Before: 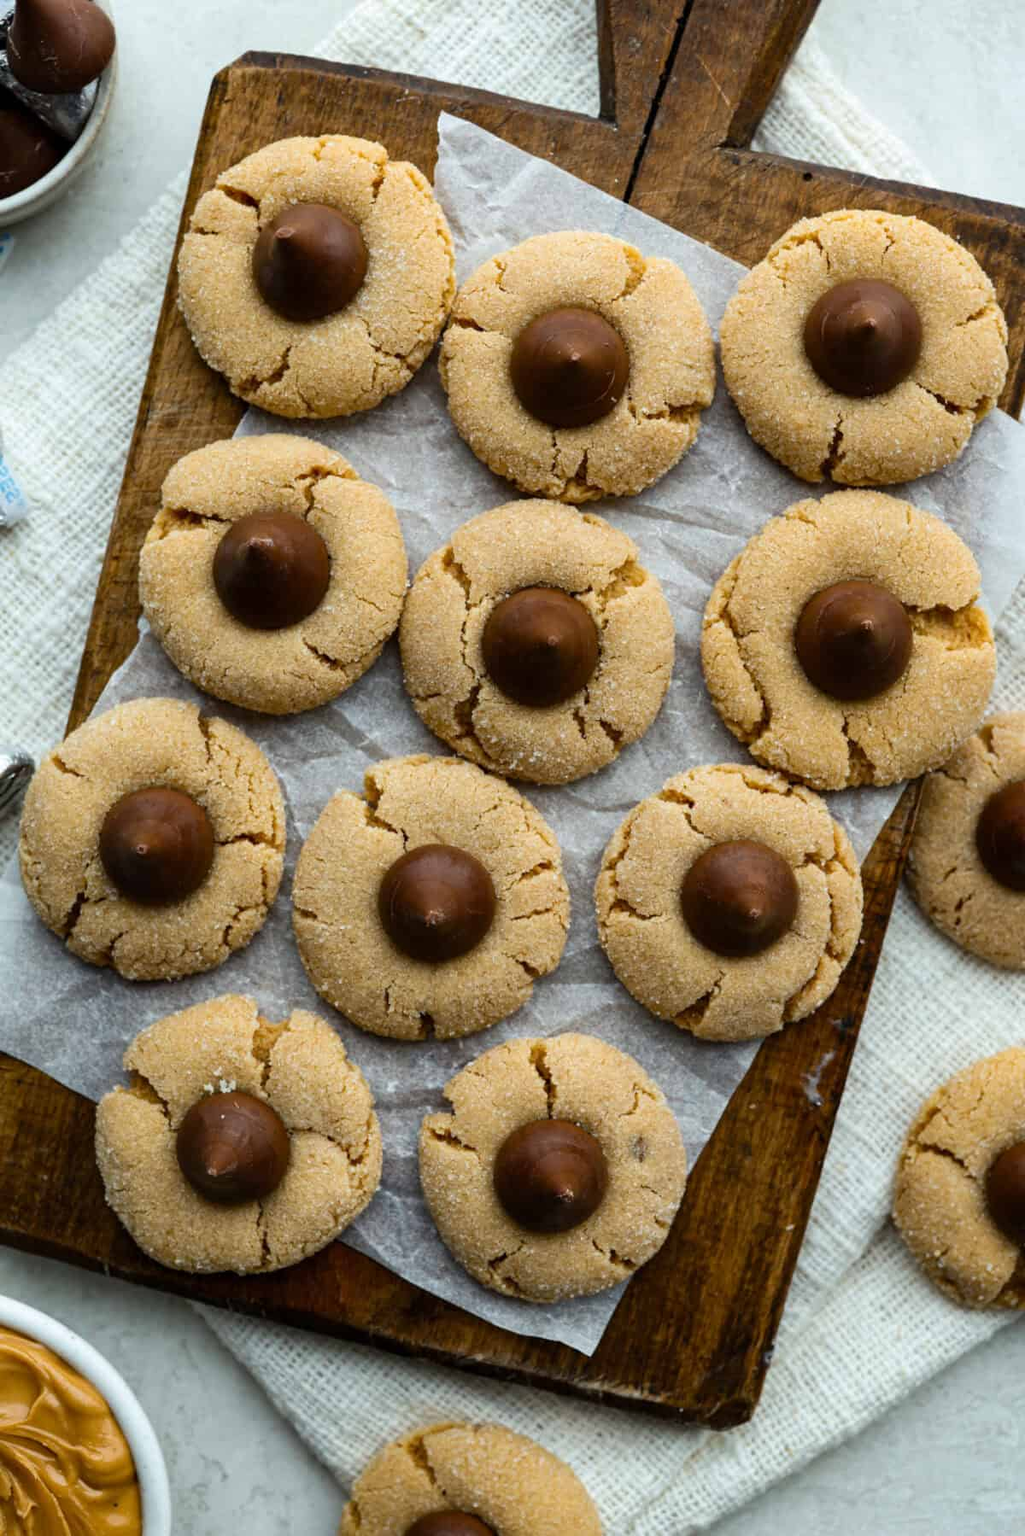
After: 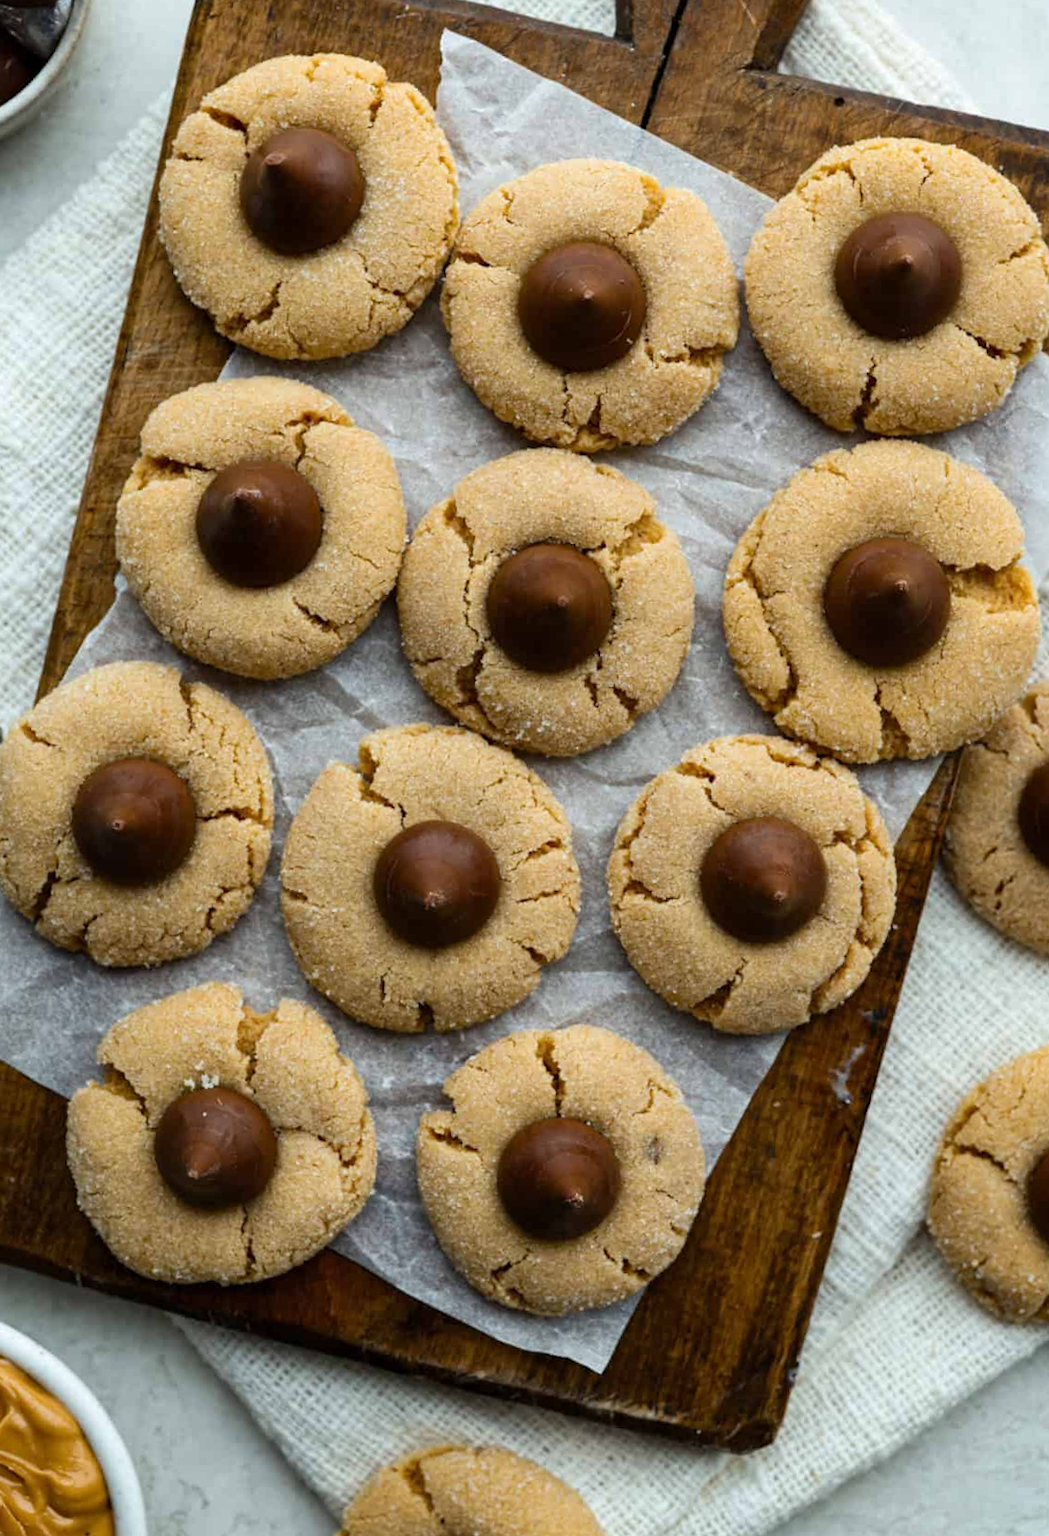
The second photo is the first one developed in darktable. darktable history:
rotate and perspective: rotation -1.77°, lens shift (horizontal) 0.004, automatic cropping off
crop and rotate: angle -1.96°, left 3.097%, top 4.154%, right 1.586%, bottom 0.529%
